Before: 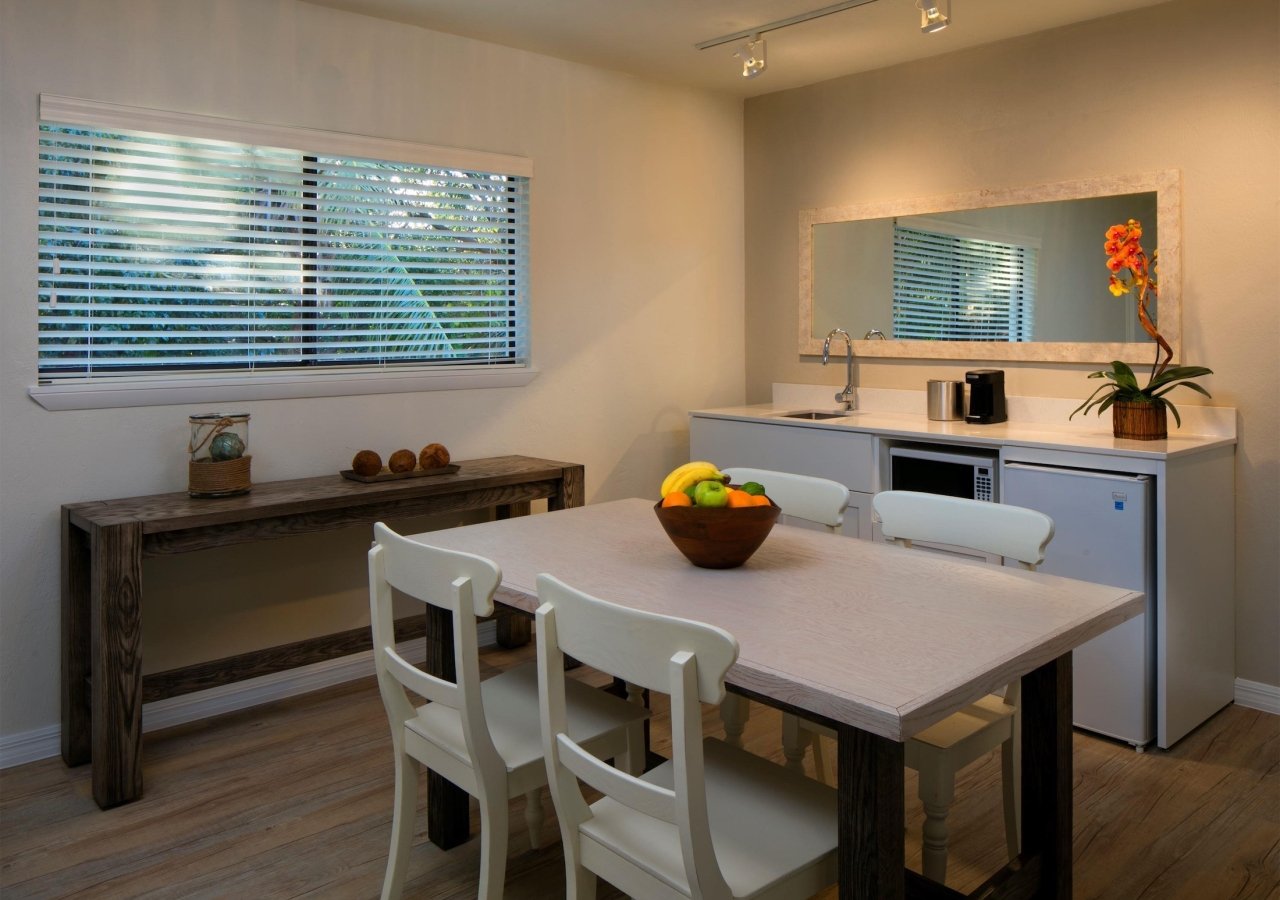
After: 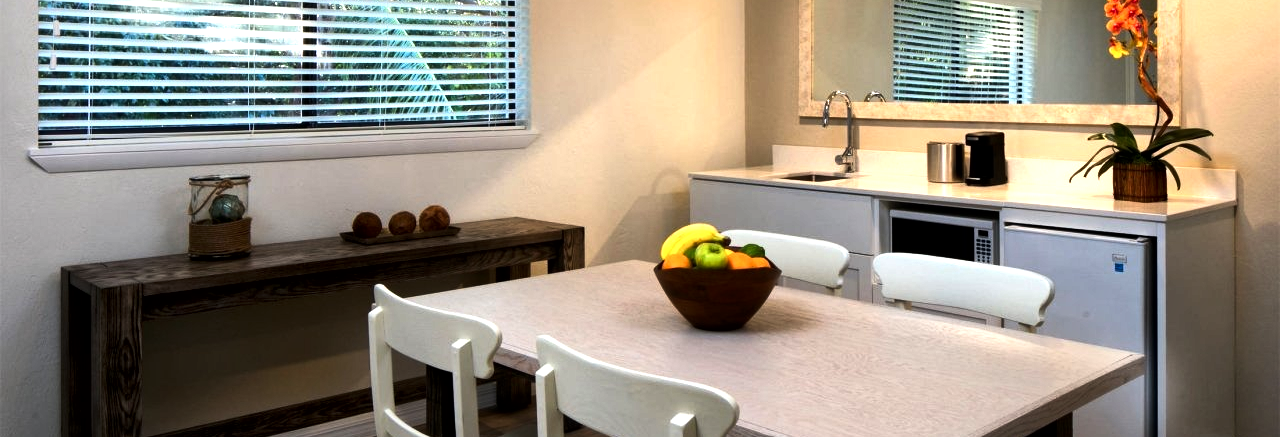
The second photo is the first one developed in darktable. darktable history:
crop and rotate: top 26.479%, bottom 24.962%
local contrast: mode bilateral grid, contrast 20, coarseness 51, detail 159%, midtone range 0.2
tone equalizer: -8 EV -1.1 EV, -7 EV -0.976 EV, -6 EV -0.857 EV, -5 EV -0.589 EV, -3 EV 0.585 EV, -2 EV 0.896 EV, -1 EV 1.01 EV, +0 EV 1.08 EV, edges refinement/feathering 500, mask exposure compensation -1.57 EV, preserve details no
